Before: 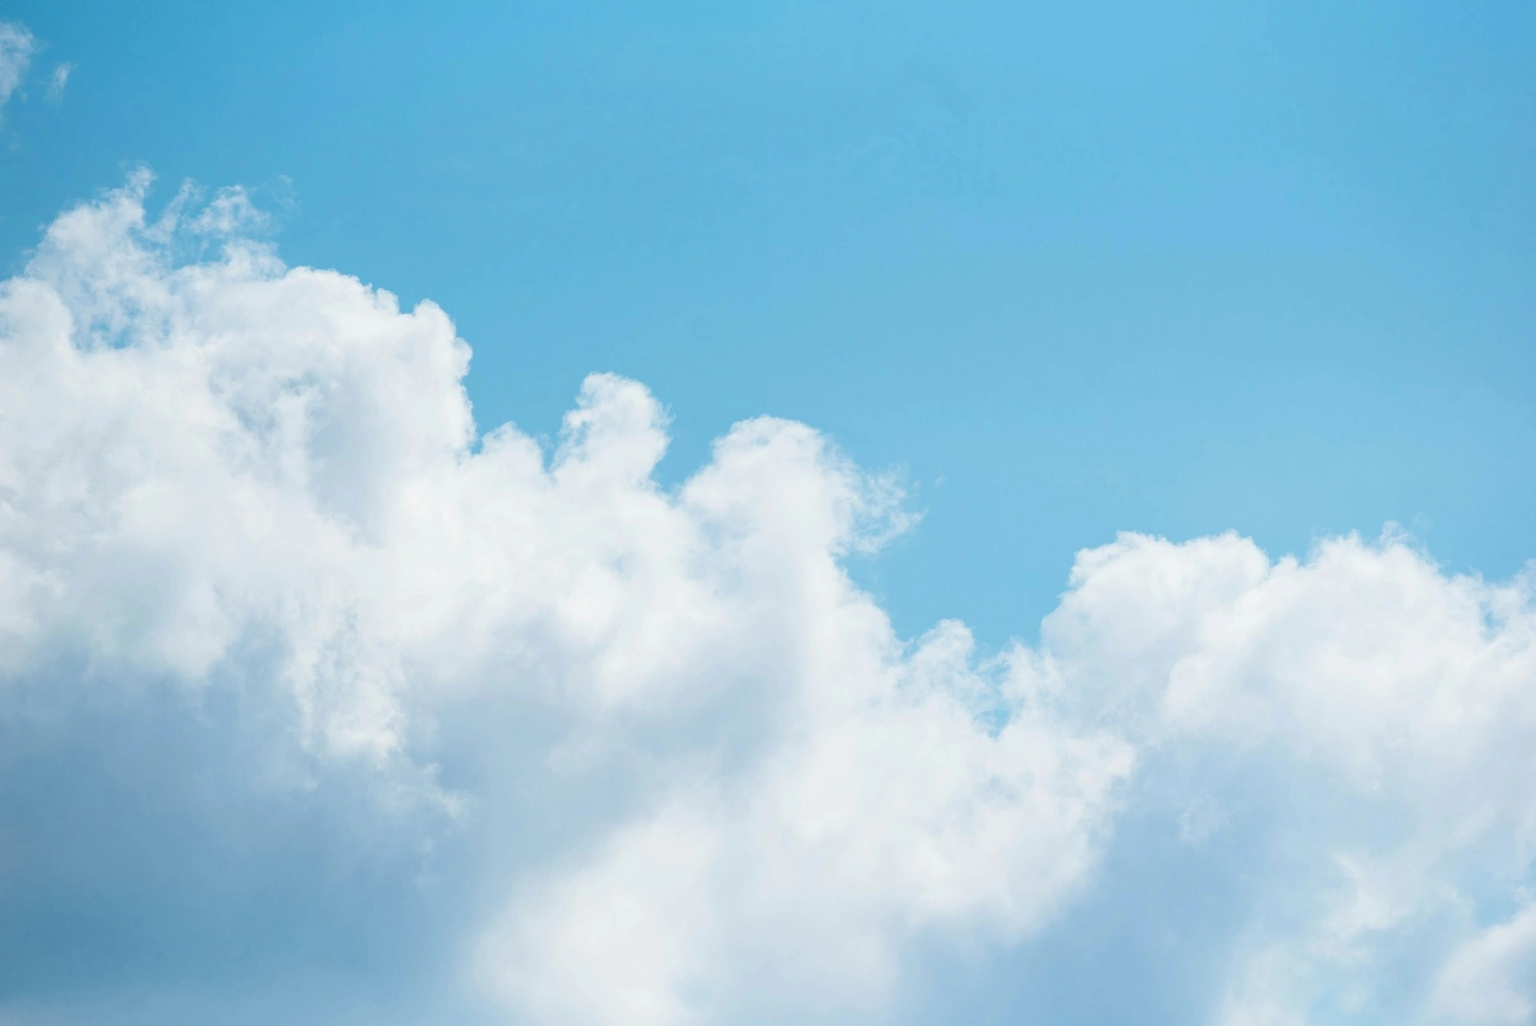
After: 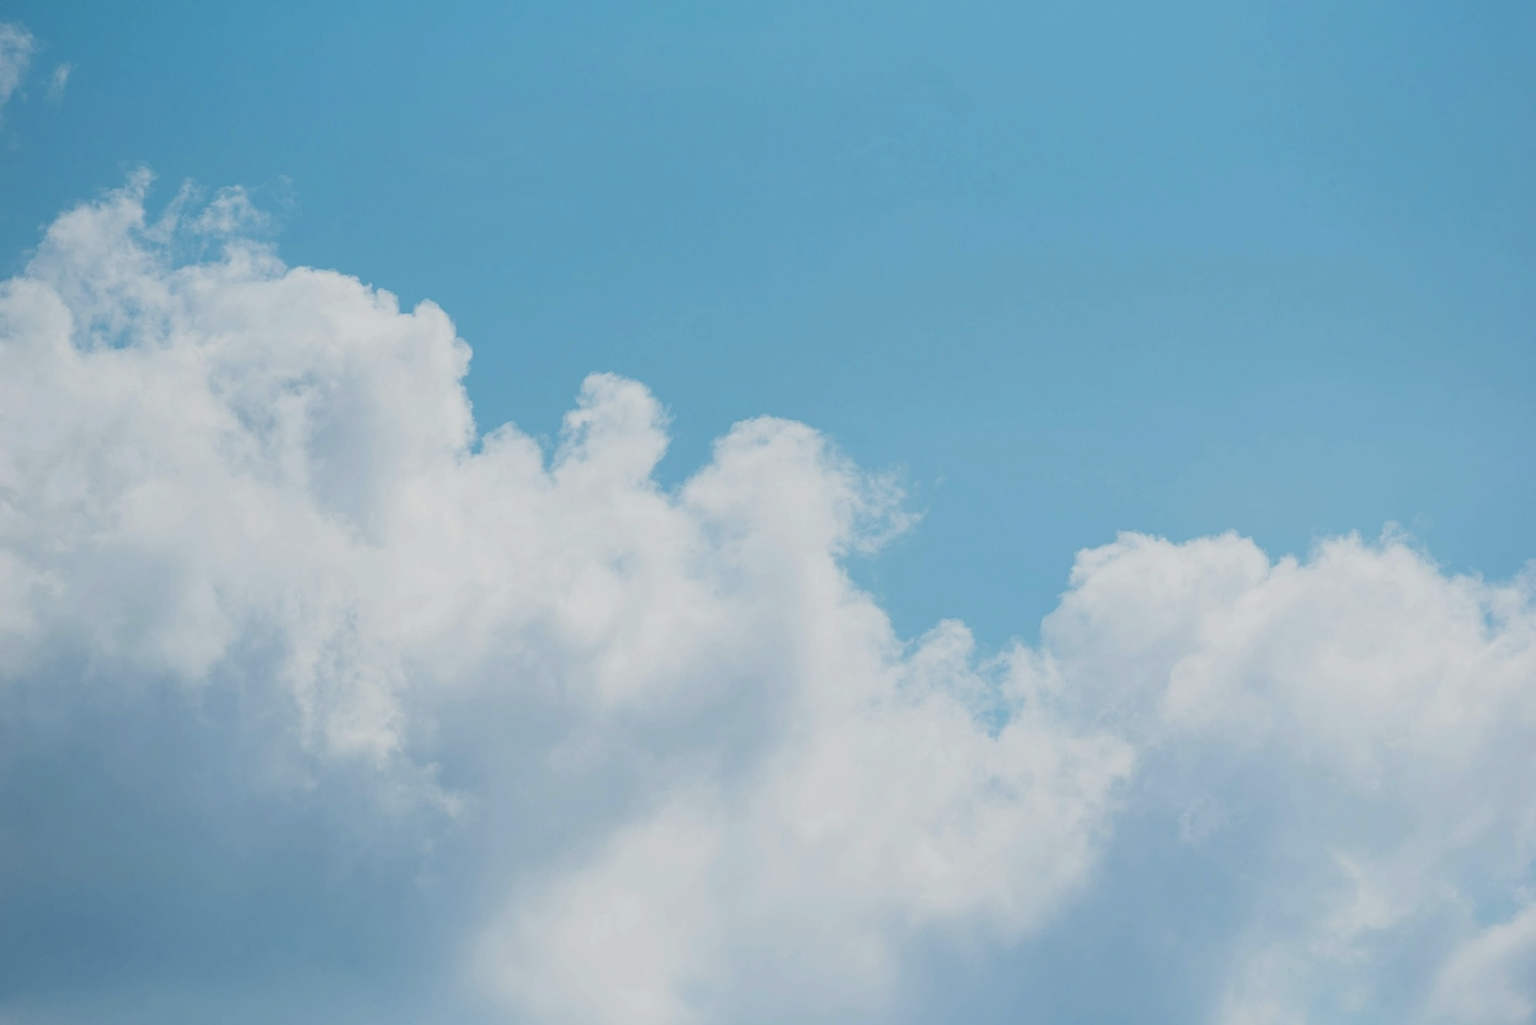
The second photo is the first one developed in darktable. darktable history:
exposure: black level correction -0.036, exposure -0.496 EV, compensate highlight preservation false
